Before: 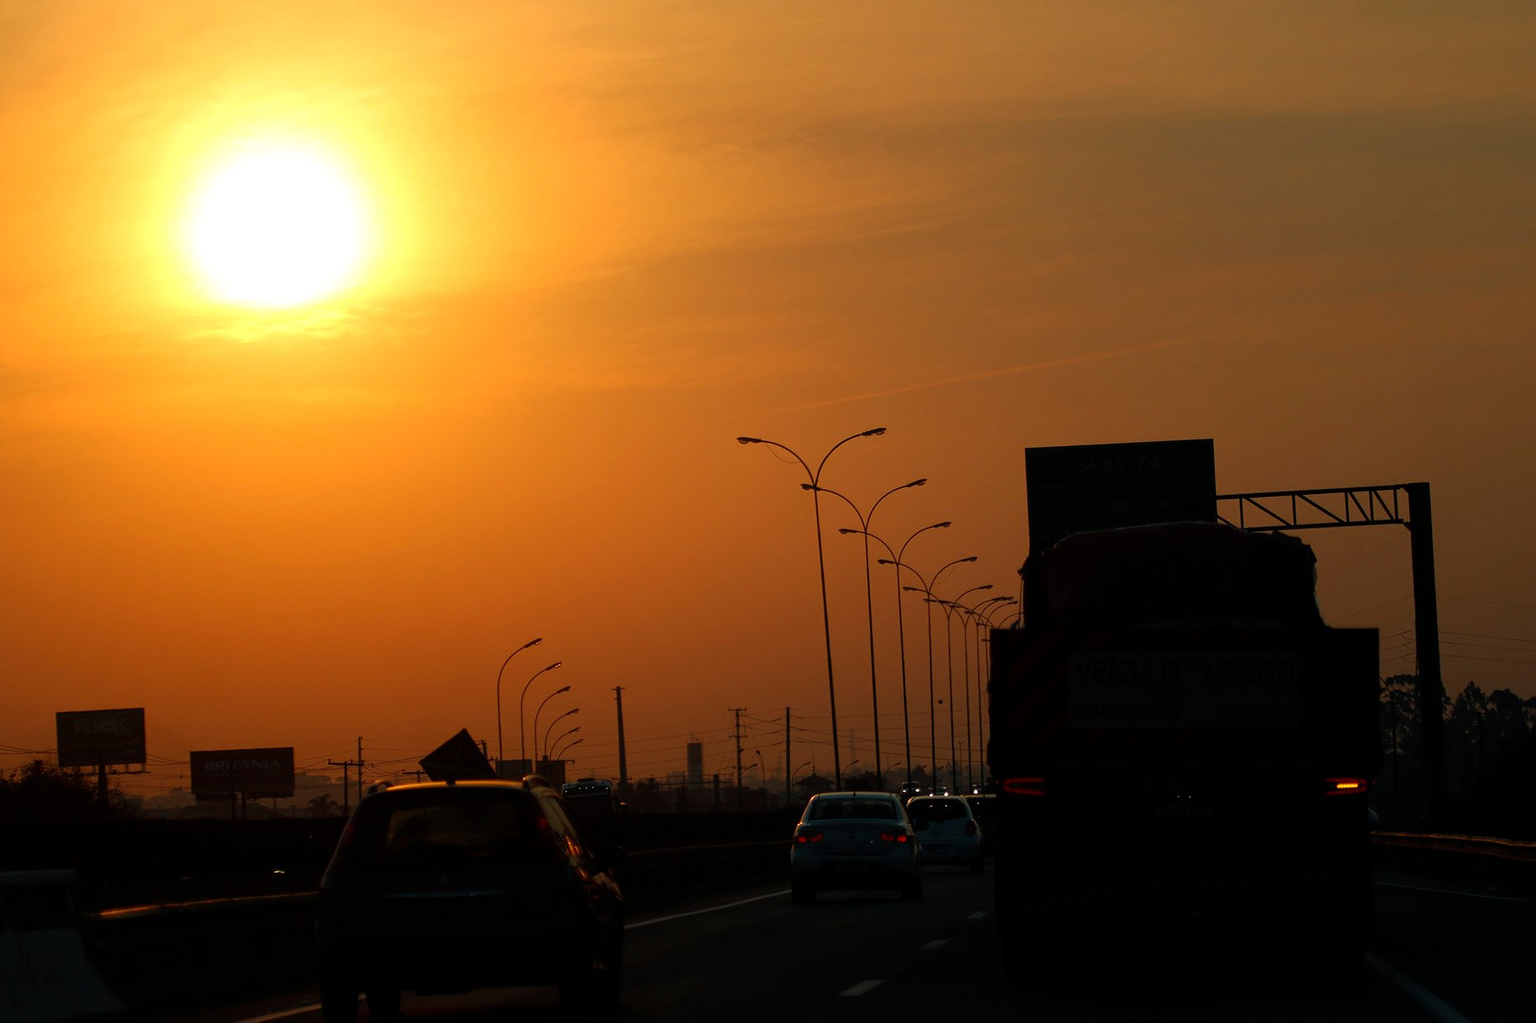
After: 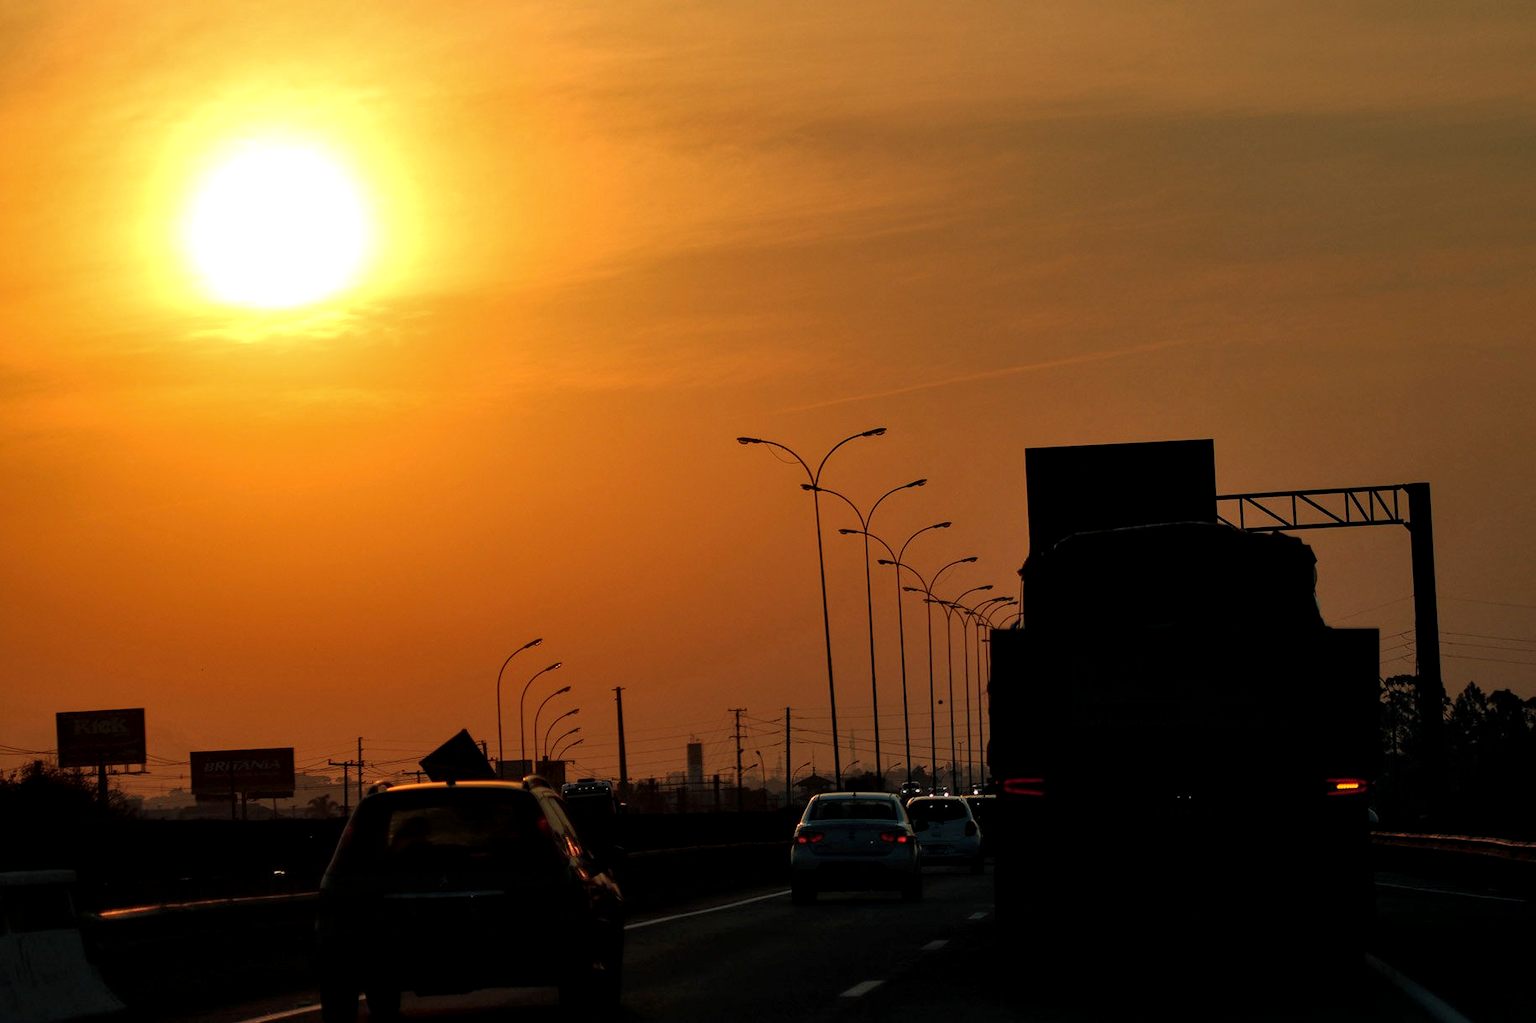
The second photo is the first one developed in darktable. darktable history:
shadows and highlights: shadows 37.27, highlights -28.18, soften with gaussian
local contrast: detail 130%
